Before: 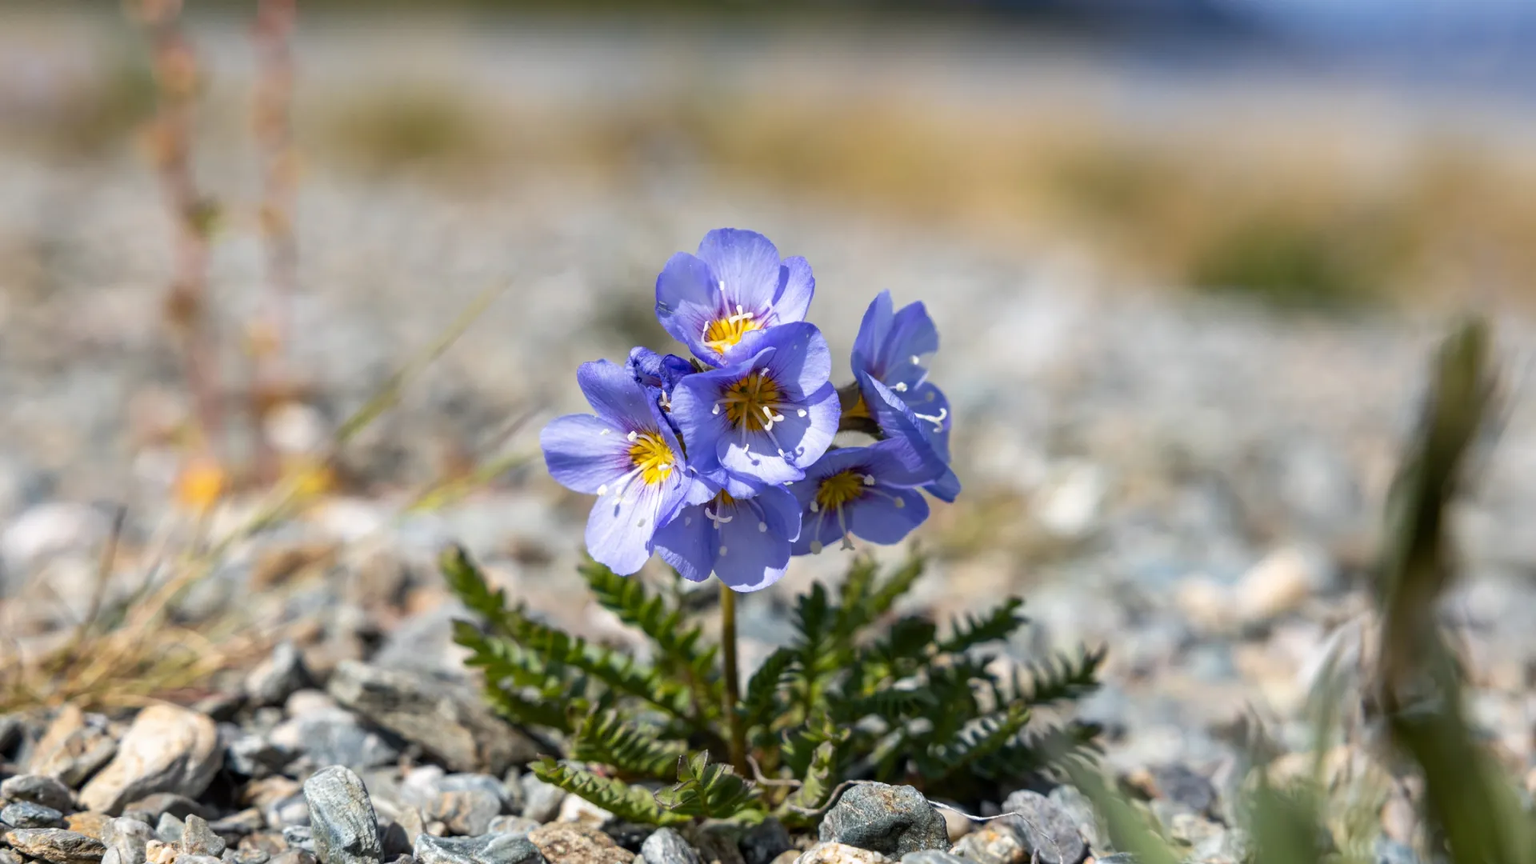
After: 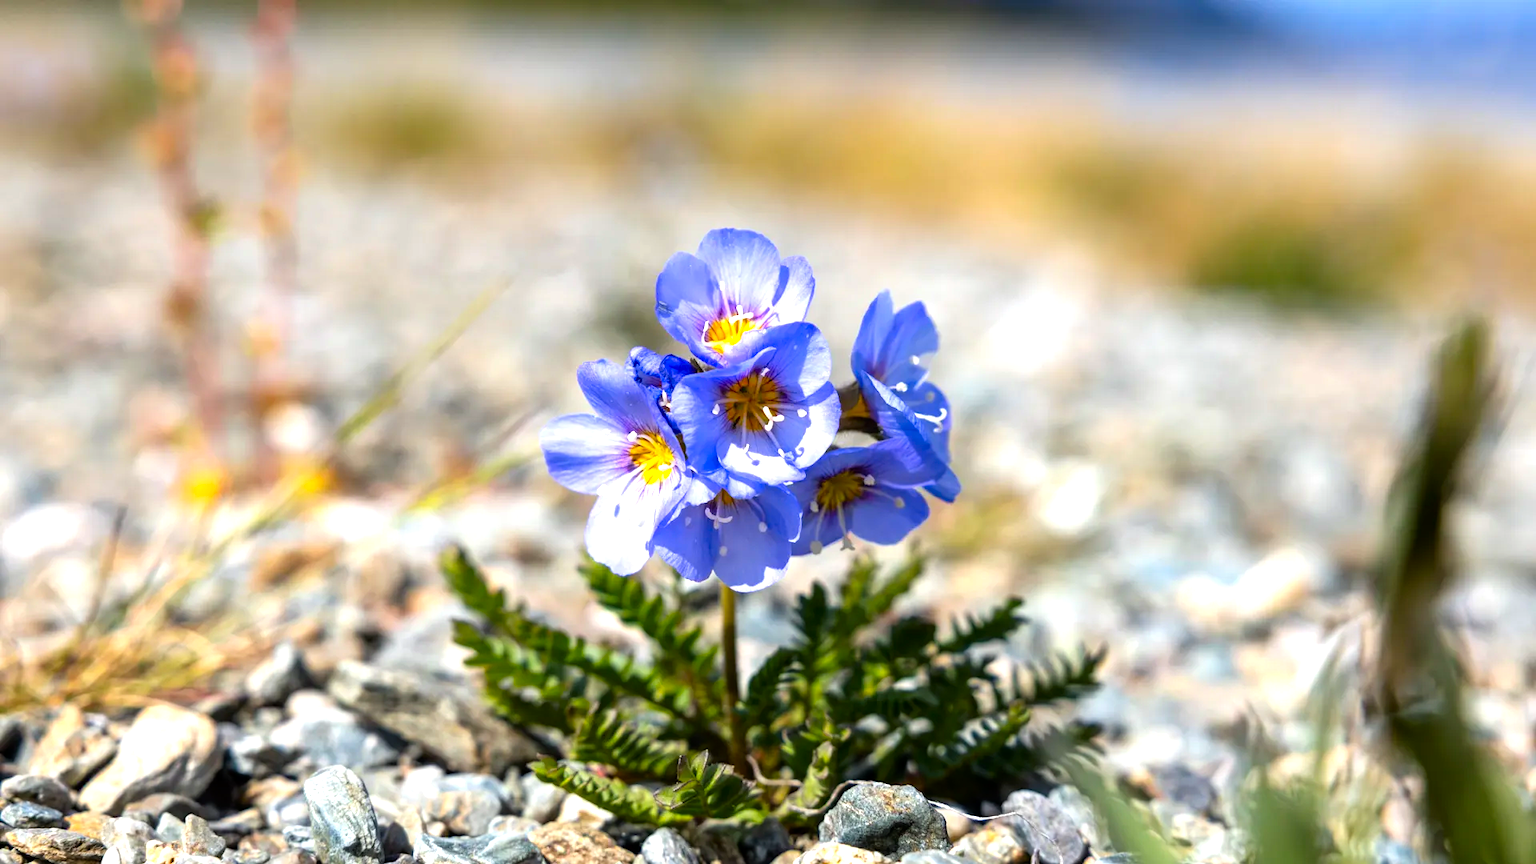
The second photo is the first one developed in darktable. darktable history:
contrast brightness saturation: brightness -0.029, saturation 0.358
tone equalizer: -8 EV -0.733 EV, -7 EV -0.69 EV, -6 EV -0.602 EV, -5 EV -0.369 EV, -3 EV 0.374 EV, -2 EV 0.6 EV, -1 EV 0.676 EV, +0 EV 0.725 EV
